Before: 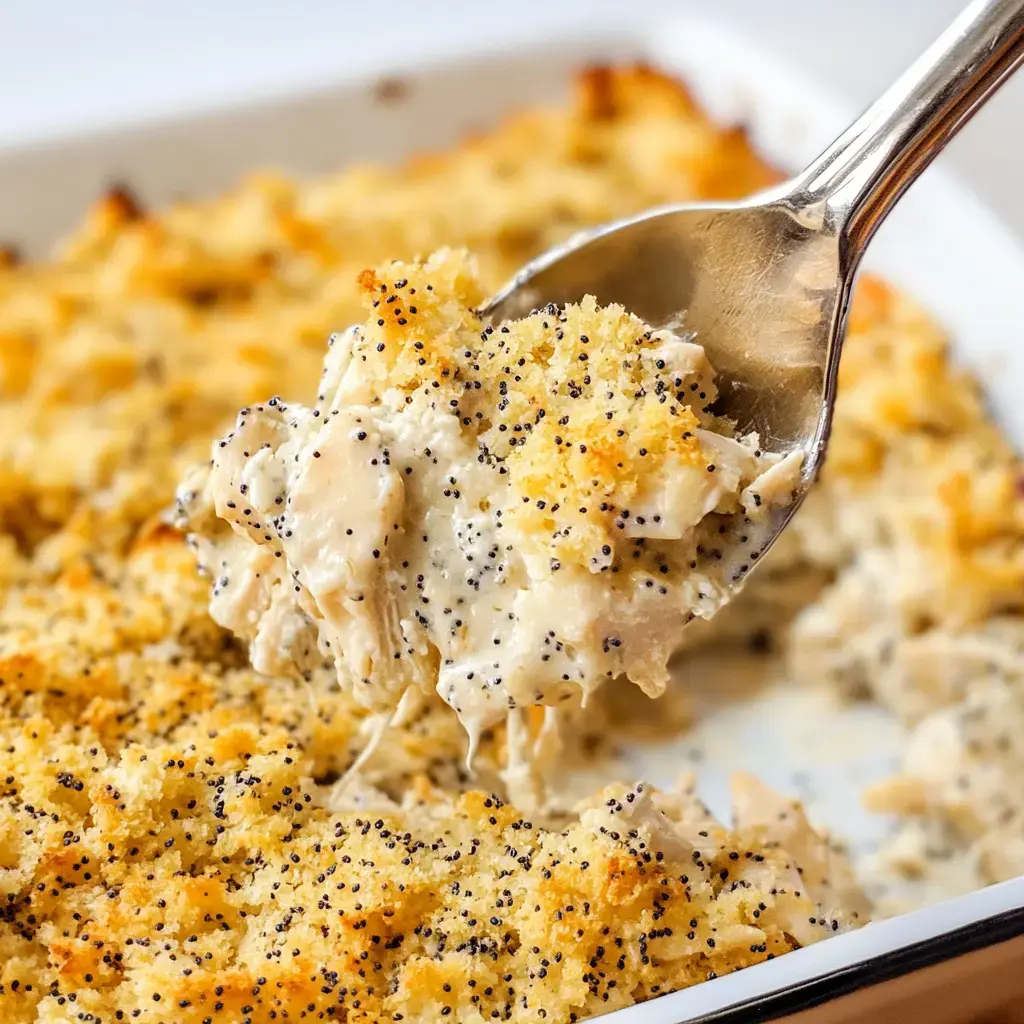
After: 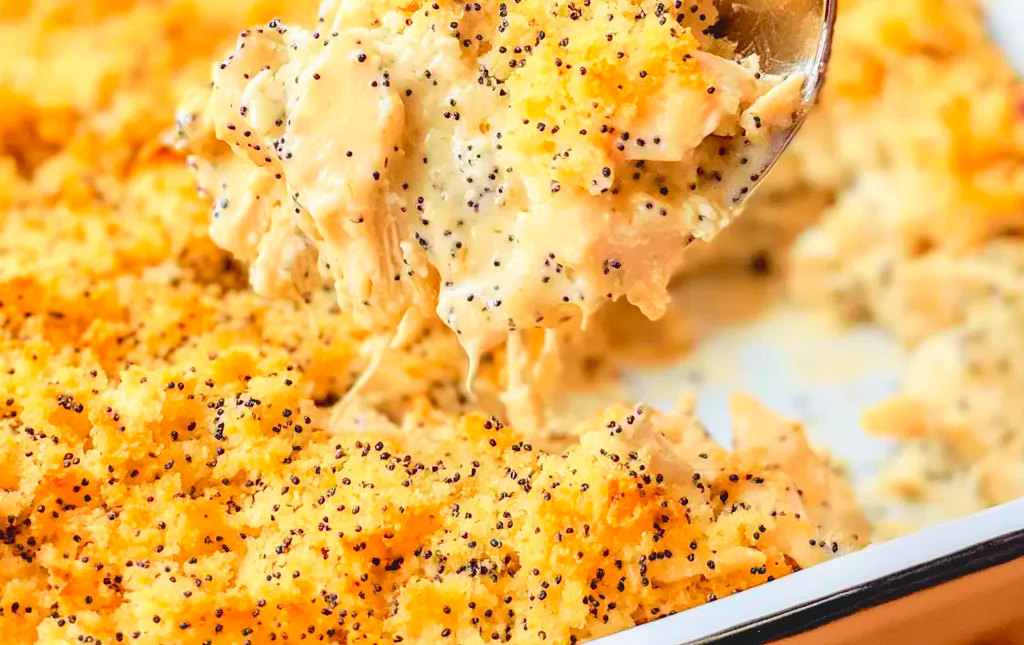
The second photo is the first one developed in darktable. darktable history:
tone curve: curves: ch0 [(0, 0) (0.051, 0.047) (0.102, 0.099) (0.228, 0.275) (0.432, 0.535) (0.695, 0.778) (0.908, 0.946) (1, 1)]; ch1 [(0, 0) (0.339, 0.298) (0.402, 0.363) (0.453, 0.421) (0.483, 0.469) (0.494, 0.493) (0.504, 0.501) (0.527, 0.538) (0.563, 0.595) (0.597, 0.632) (1, 1)]; ch2 [(0, 0) (0.48, 0.48) (0.504, 0.5) (0.539, 0.554) (0.59, 0.63) (0.642, 0.684) (0.824, 0.815) (1, 1)], color space Lab, independent channels, preserve colors none
crop and rotate: top 36.96%
exposure: black level correction 0.003, exposure 0.385 EV, compensate highlight preservation false
contrast brightness saturation: contrast -0.205, saturation 0.186
